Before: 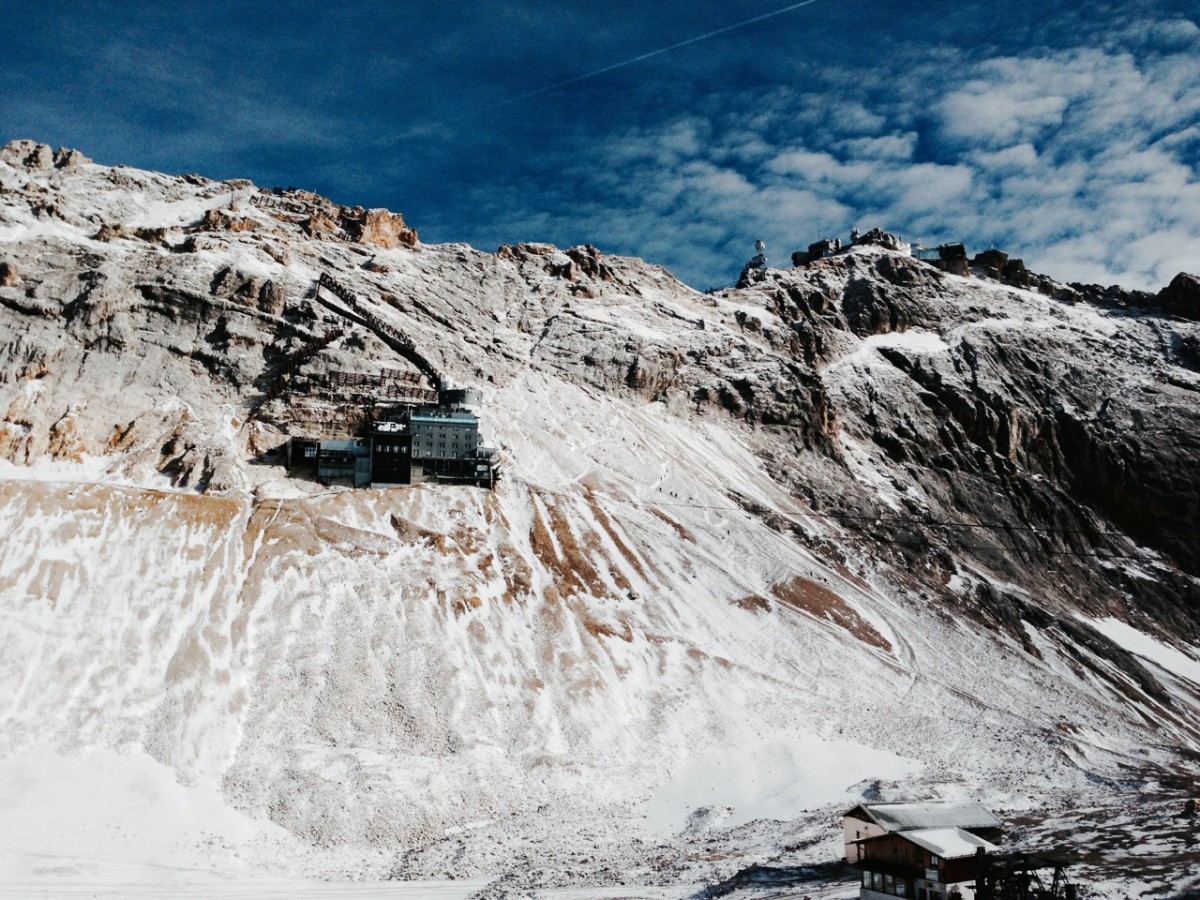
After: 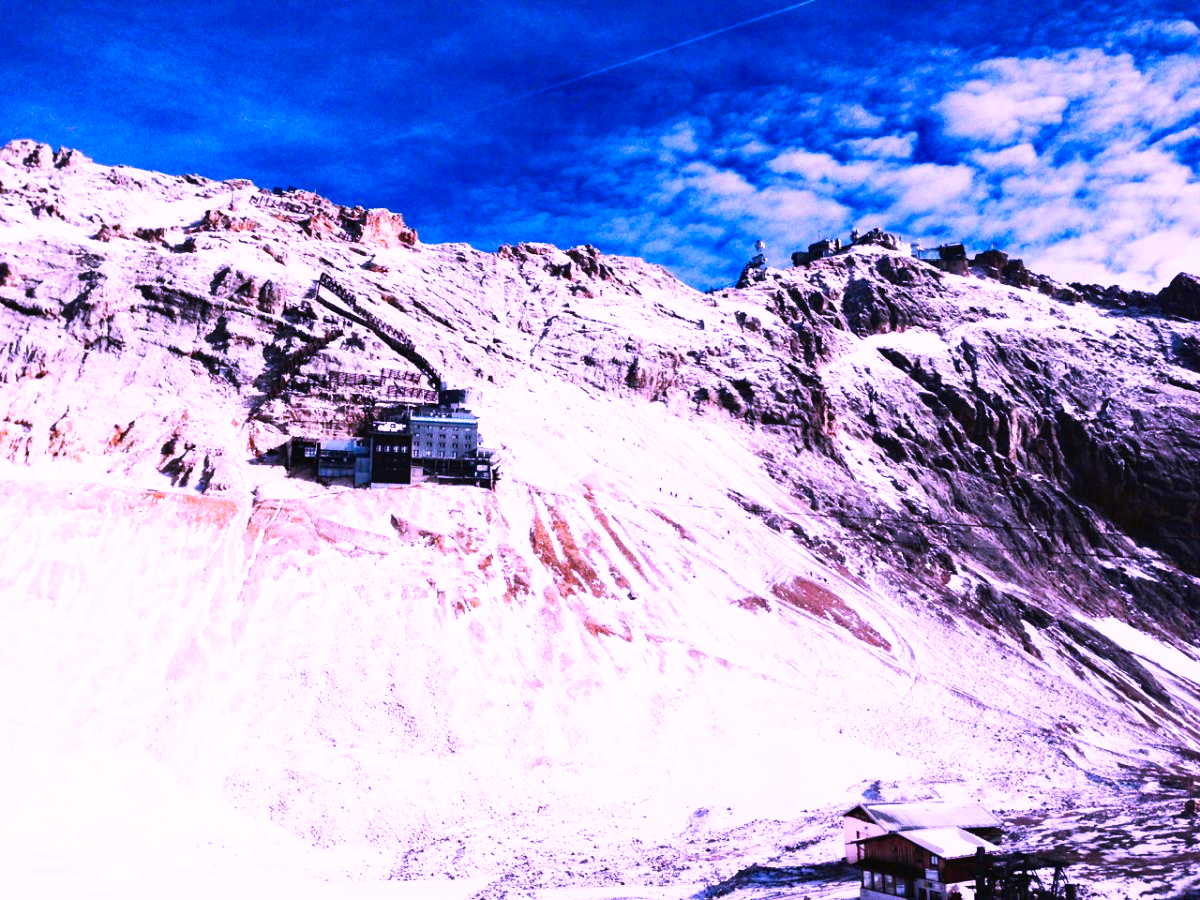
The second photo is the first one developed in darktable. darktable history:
color balance rgb: linear chroma grading › global chroma 15%, perceptual saturation grading › global saturation 30%
base curve: curves: ch0 [(0, 0) (0.495, 0.917) (1, 1)], preserve colors none
color calibration: output R [1.107, -0.012, -0.003, 0], output B [0, 0, 1.308, 0], illuminant custom, x 0.389, y 0.387, temperature 3838.64 K
